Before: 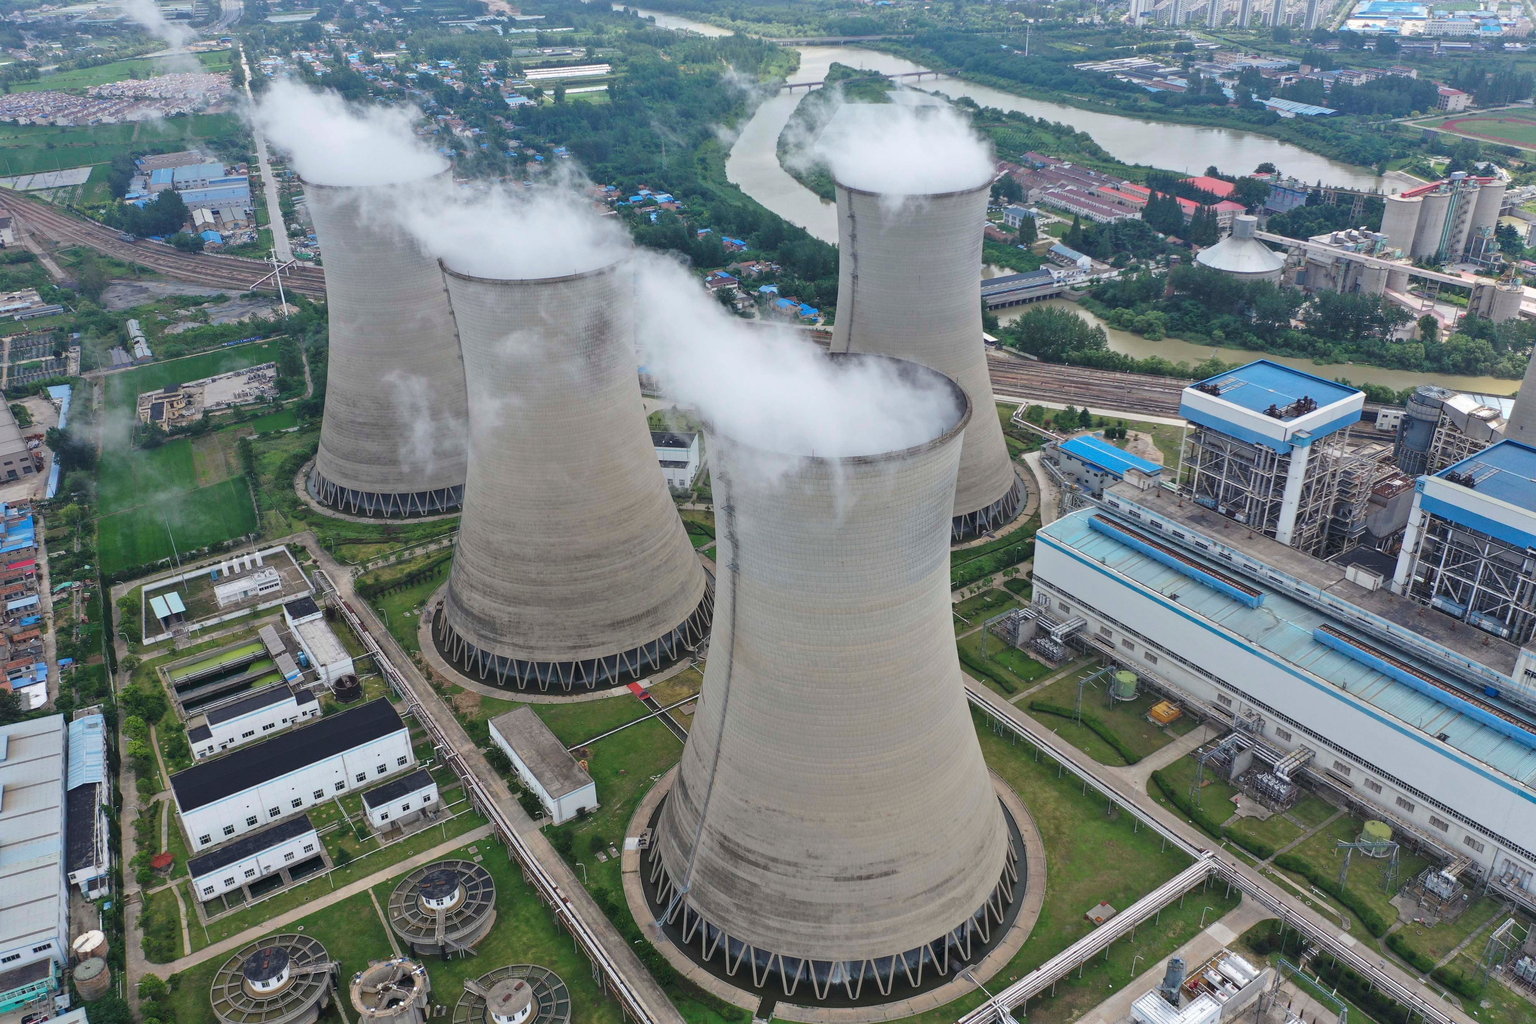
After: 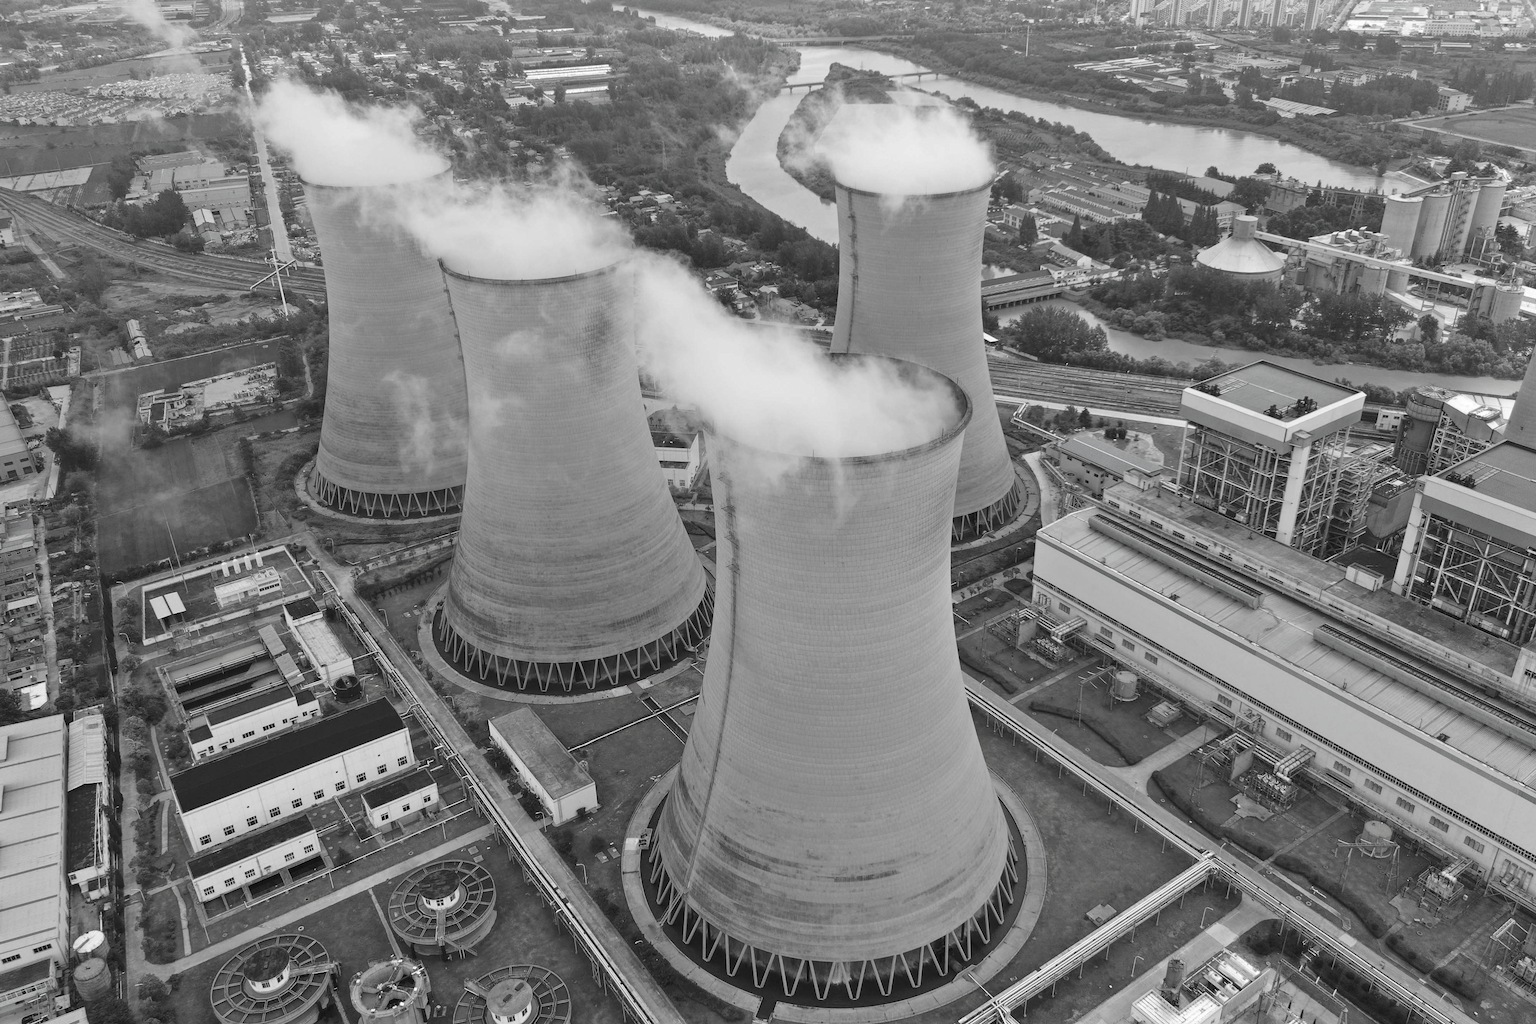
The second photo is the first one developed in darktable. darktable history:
contrast brightness saturation: saturation -0.987
